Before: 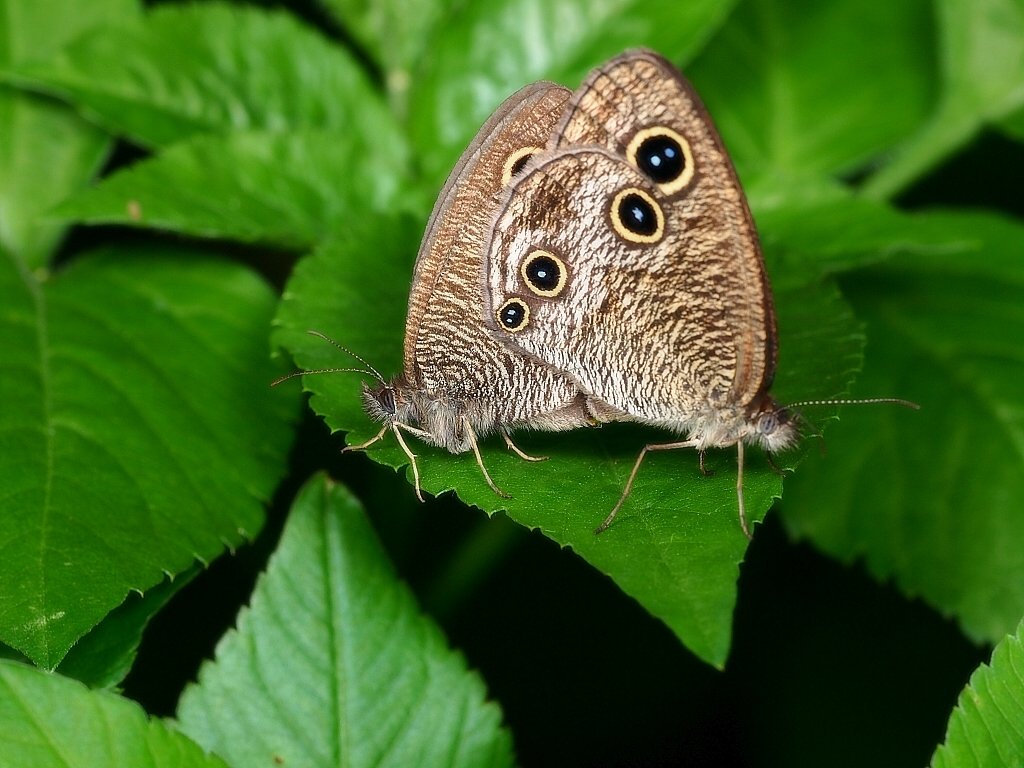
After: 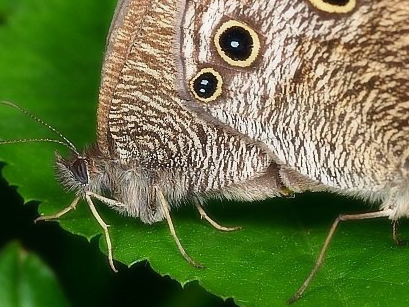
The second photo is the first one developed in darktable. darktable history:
contrast equalizer: octaves 7, y [[0.502, 0.505, 0.512, 0.529, 0.564, 0.588], [0.5 ×6], [0.502, 0.505, 0.512, 0.529, 0.564, 0.588], [0, 0.001, 0.001, 0.004, 0.008, 0.011], [0, 0.001, 0.001, 0.004, 0.008, 0.011]], mix -1
crop: left 30%, top 30%, right 30%, bottom 30%
